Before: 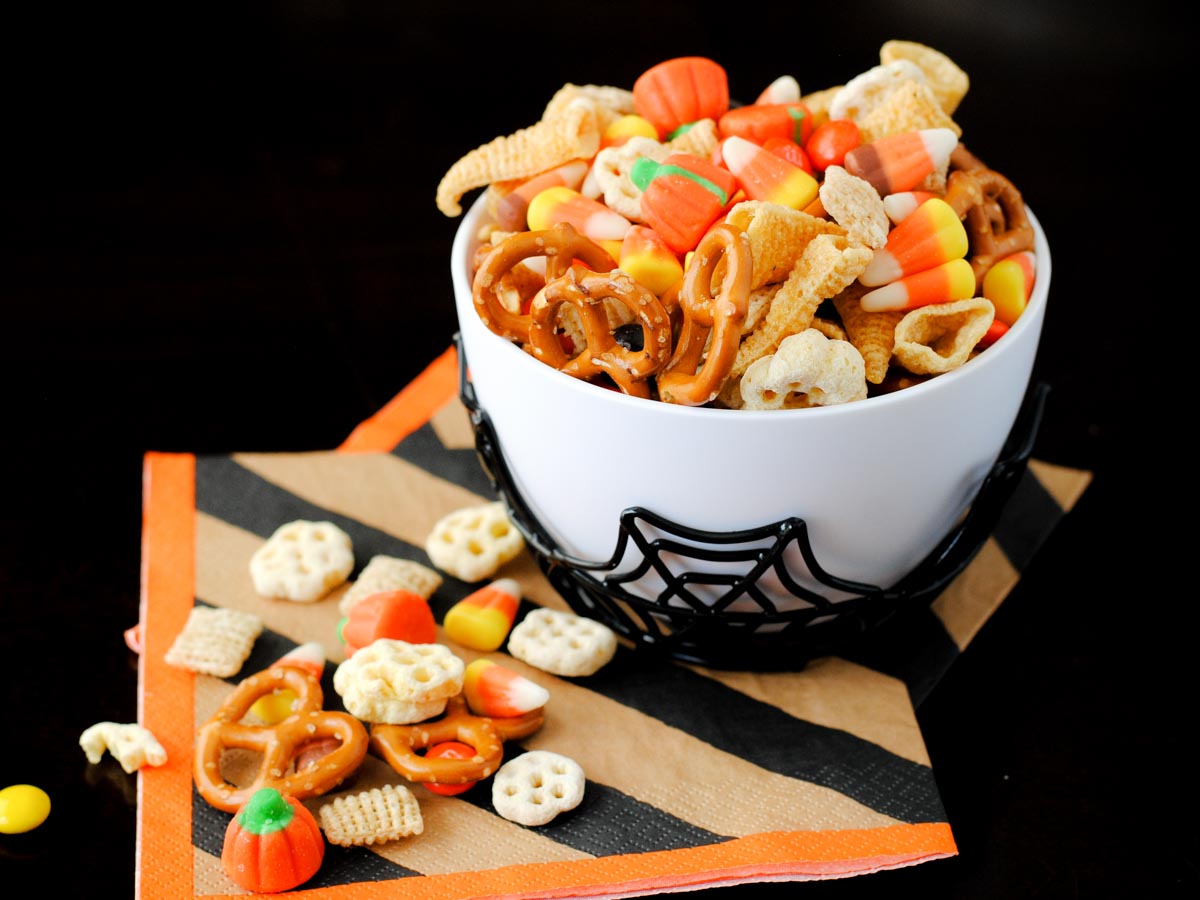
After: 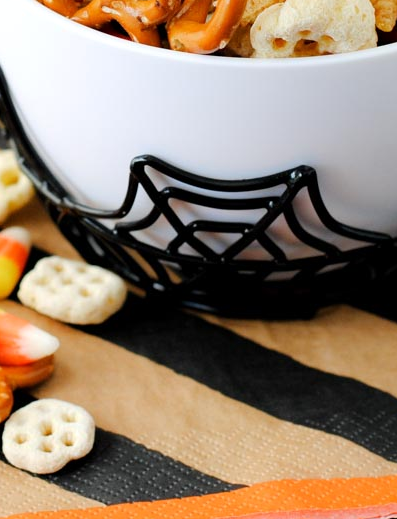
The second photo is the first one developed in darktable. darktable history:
exposure: exposure 0.02 EV, compensate highlight preservation false
crop: left 40.878%, top 39.176%, right 25.993%, bottom 3.081%
